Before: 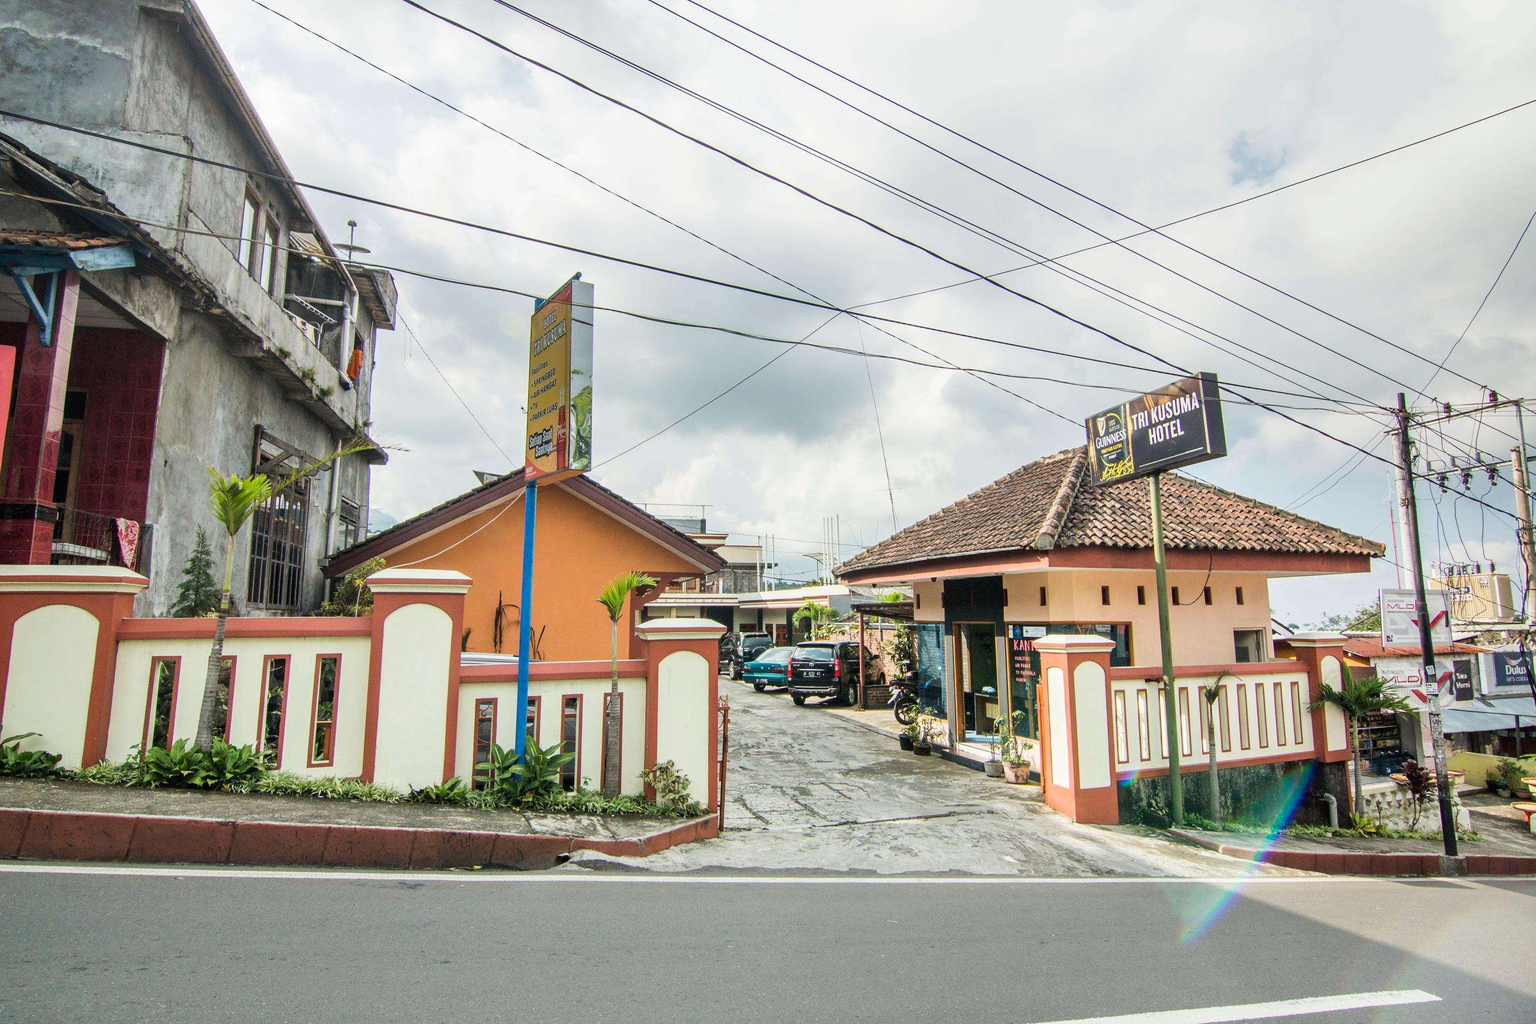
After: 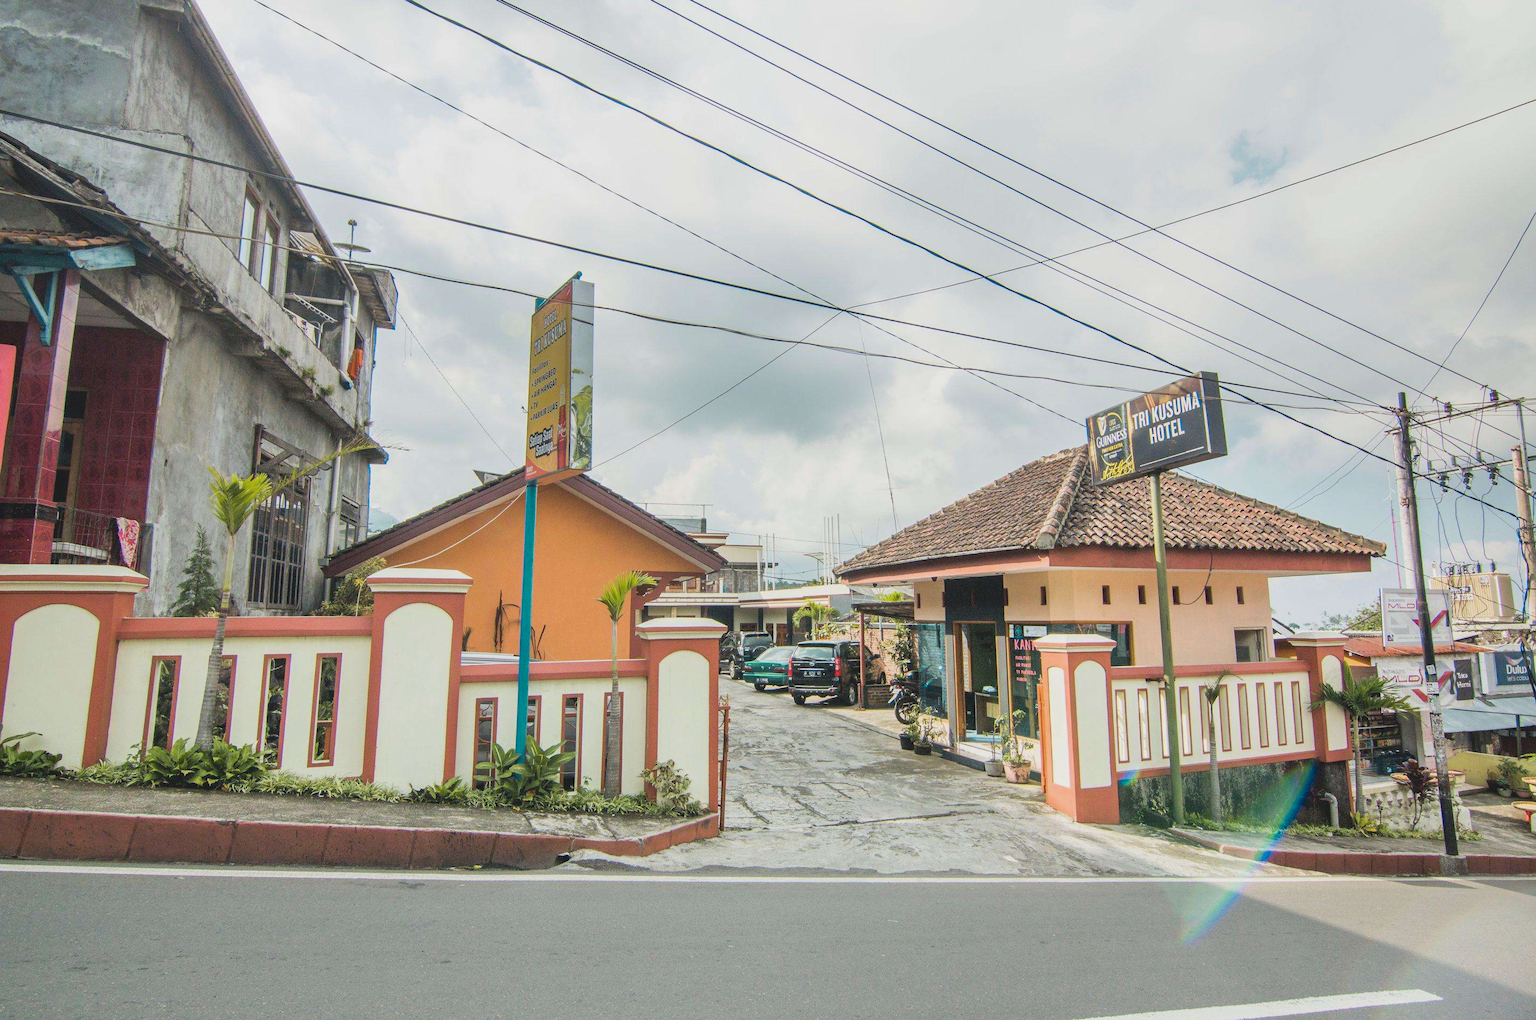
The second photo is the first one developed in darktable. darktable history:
crop: top 0.136%, bottom 0.184%
color zones: curves: ch0 [(0.254, 0.492) (0.724, 0.62)]; ch1 [(0.25, 0.528) (0.719, 0.796)]; ch2 [(0, 0.472) (0.25, 0.5) (0.73, 0.184)]
contrast brightness saturation: contrast -0.151, brightness 0.053, saturation -0.116
